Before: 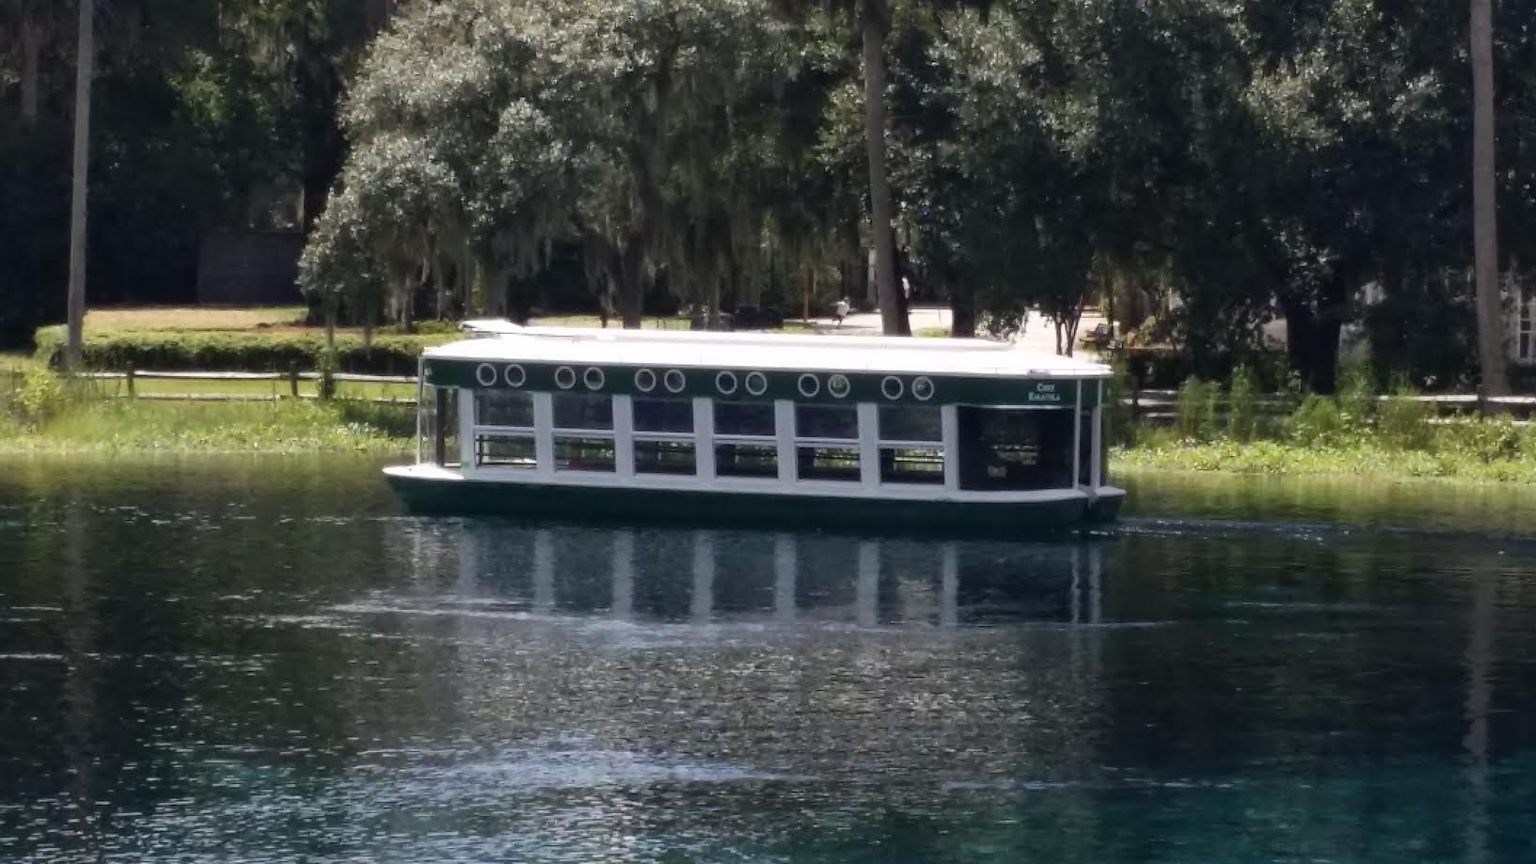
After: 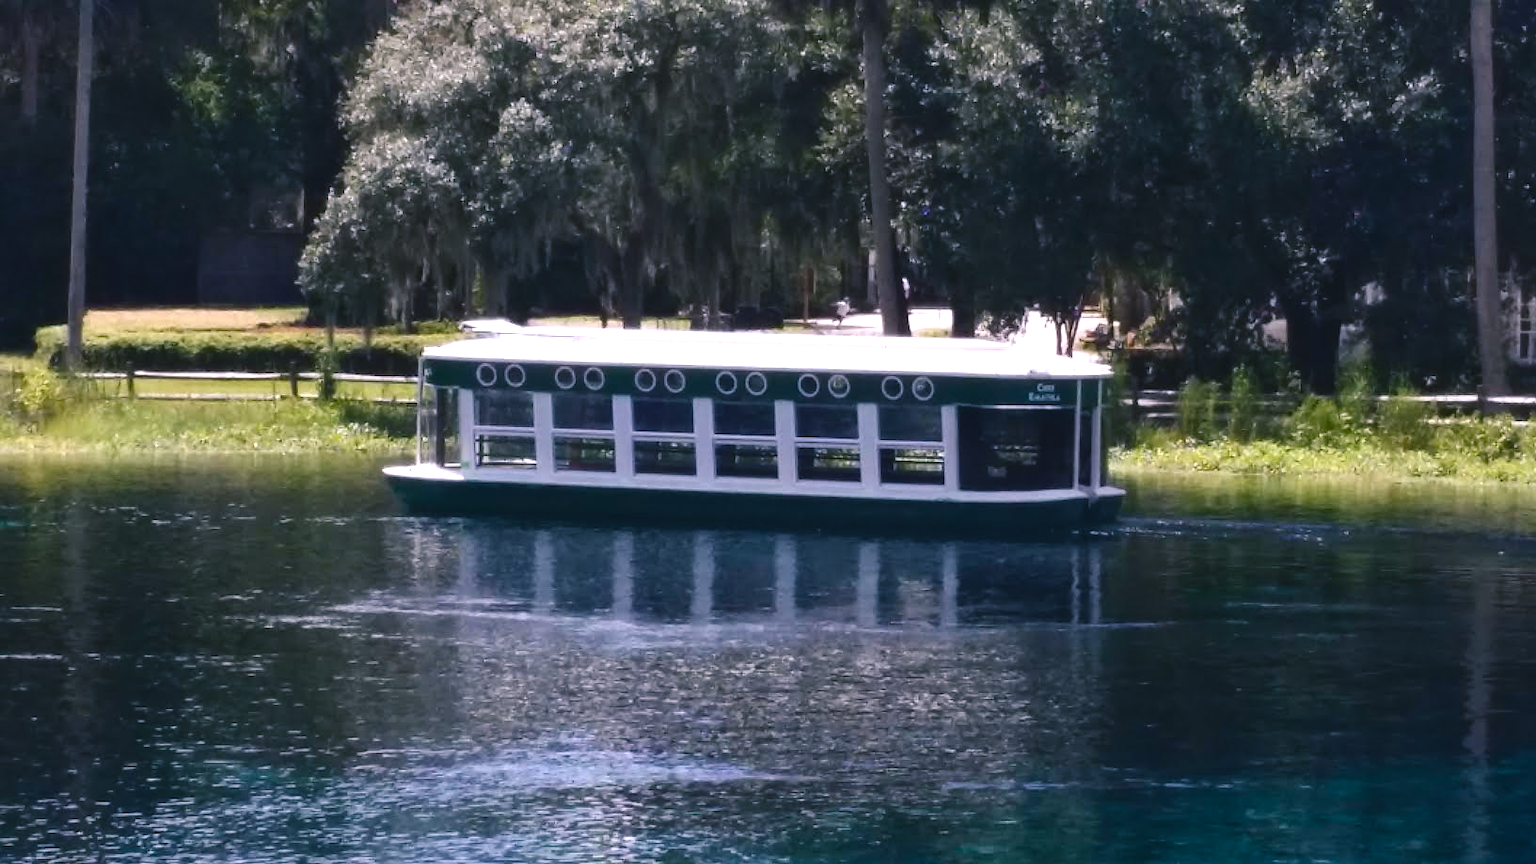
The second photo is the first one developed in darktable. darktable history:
white balance: red 1.042, blue 1.17
tone equalizer: -8 EV -0.417 EV, -7 EV -0.389 EV, -6 EV -0.333 EV, -5 EV -0.222 EV, -3 EV 0.222 EV, -2 EV 0.333 EV, -1 EV 0.389 EV, +0 EV 0.417 EV, edges refinement/feathering 500, mask exposure compensation -1.57 EV, preserve details no
color balance rgb: shadows lift › chroma 2%, shadows lift › hue 219.6°, power › hue 313.2°, highlights gain › chroma 3%, highlights gain › hue 75.6°, global offset › luminance 0.5%, perceptual saturation grading › global saturation 15.33%, perceptual saturation grading › highlights -19.33%, perceptual saturation grading › shadows 20%, global vibrance 20%
color calibration: illuminant Planckian (black body), x 0.351, y 0.352, temperature 4794.27 K
